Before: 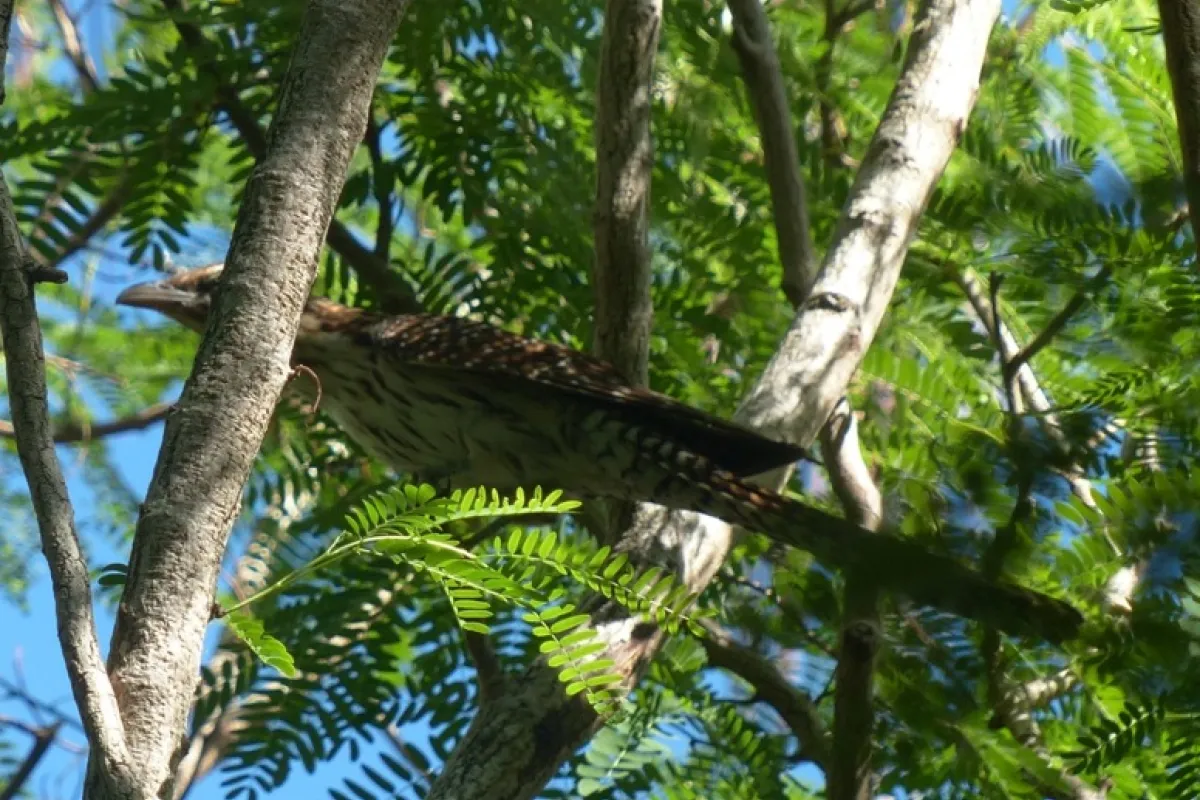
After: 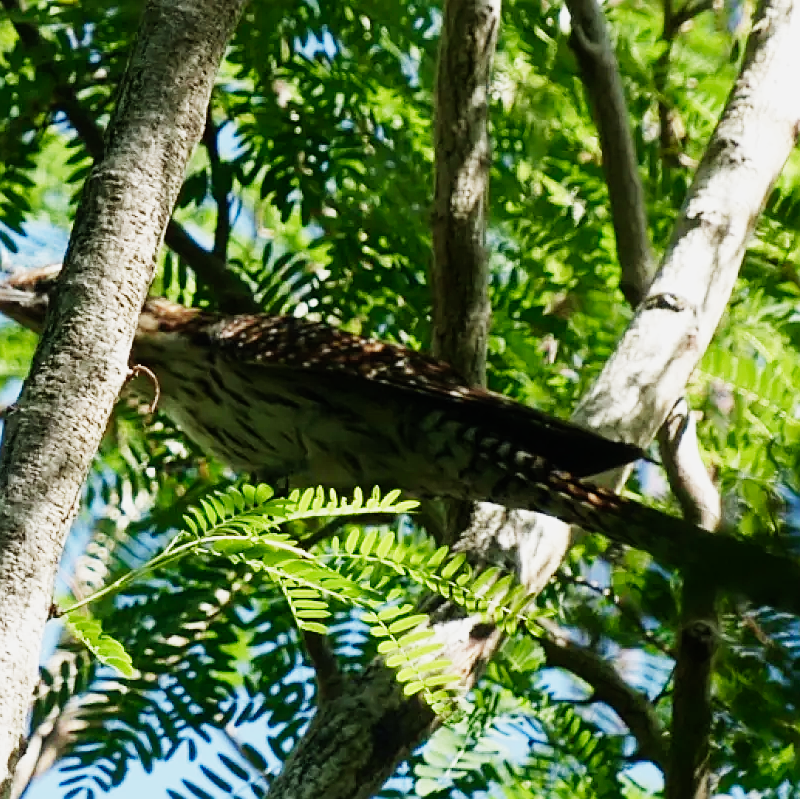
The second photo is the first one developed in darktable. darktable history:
exposure: black level correction 0, exposure 0.9 EV, compensate exposure bias true, compensate highlight preservation false
crop and rotate: left 13.537%, right 19.796%
sharpen: on, module defaults
sigmoid: contrast 1.8, skew -0.2, preserve hue 0%, red attenuation 0.1, red rotation 0.035, green attenuation 0.1, green rotation -0.017, blue attenuation 0.15, blue rotation -0.052, base primaries Rec2020
